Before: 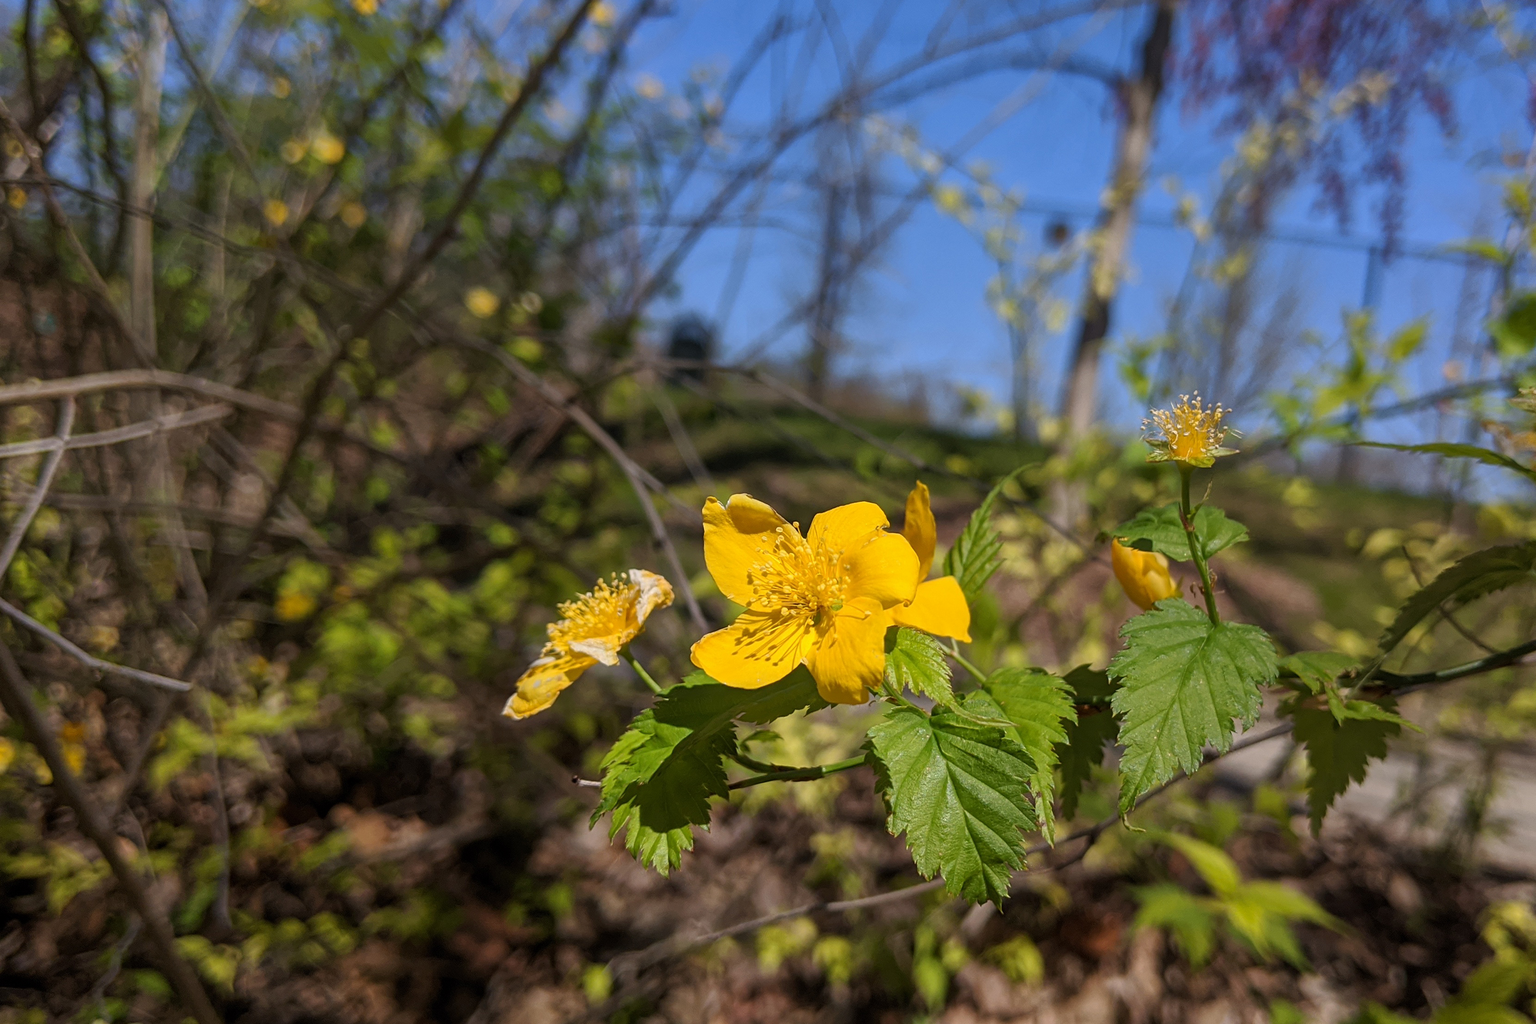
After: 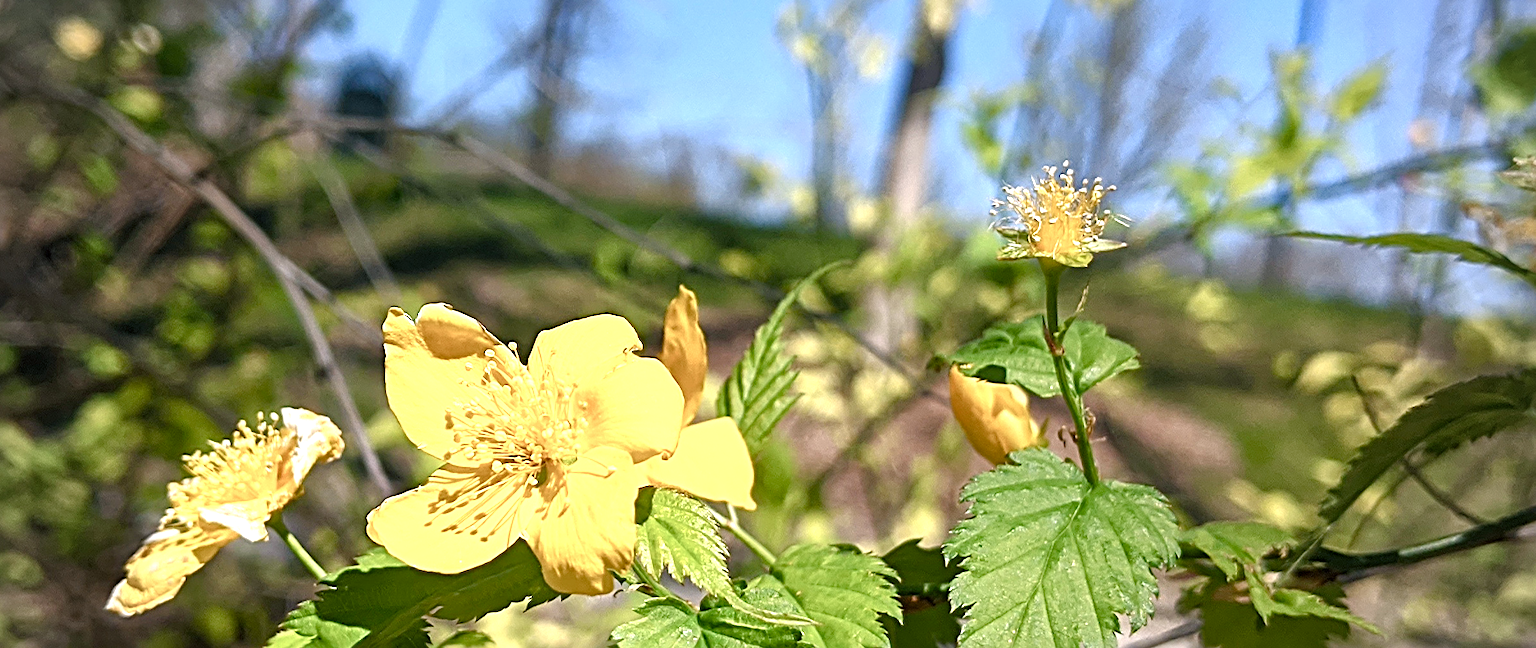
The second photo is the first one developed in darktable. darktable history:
sharpen: radius 3.965
crop and rotate: left 27.718%, top 26.914%, bottom 27.315%
vignetting: on, module defaults
color balance rgb: power › luminance -7.878%, power › chroma 1.094%, power › hue 217.74°, linear chroma grading › global chroma 14.763%, perceptual saturation grading › global saturation 0.055%, perceptual saturation grading › highlights -32.249%, perceptual saturation grading › mid-tones 5.528%, perceptual saturation grading › shadows 17.98%
exposure: black level correction 0, exposure 1.2 EV, compensate highlight preservation false
